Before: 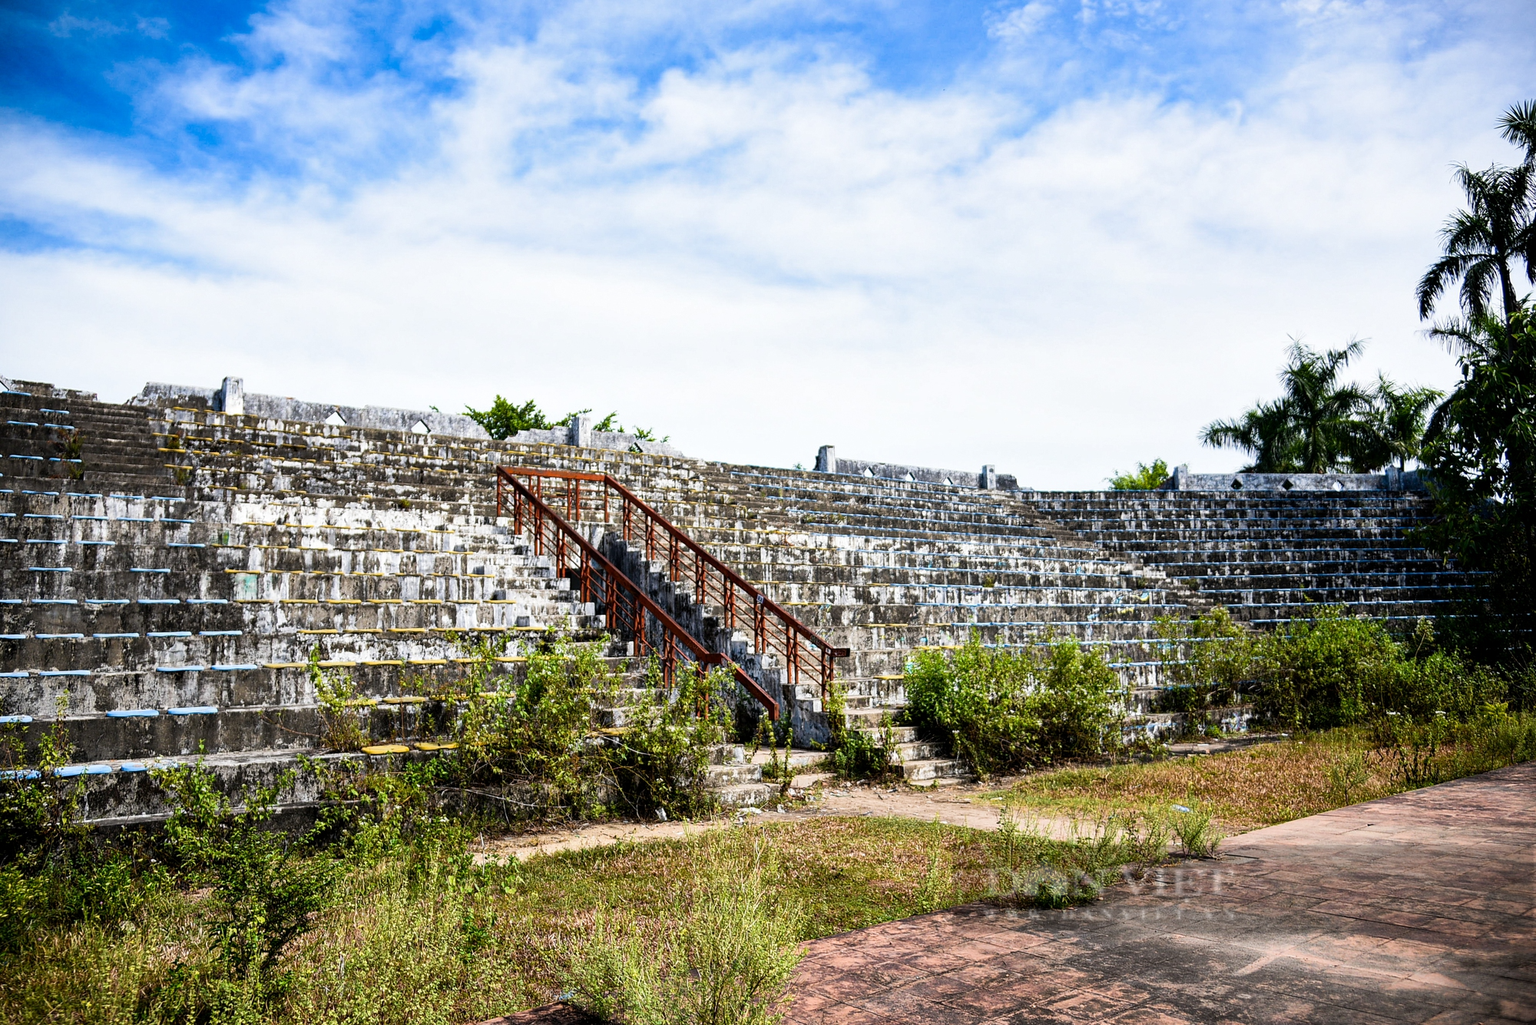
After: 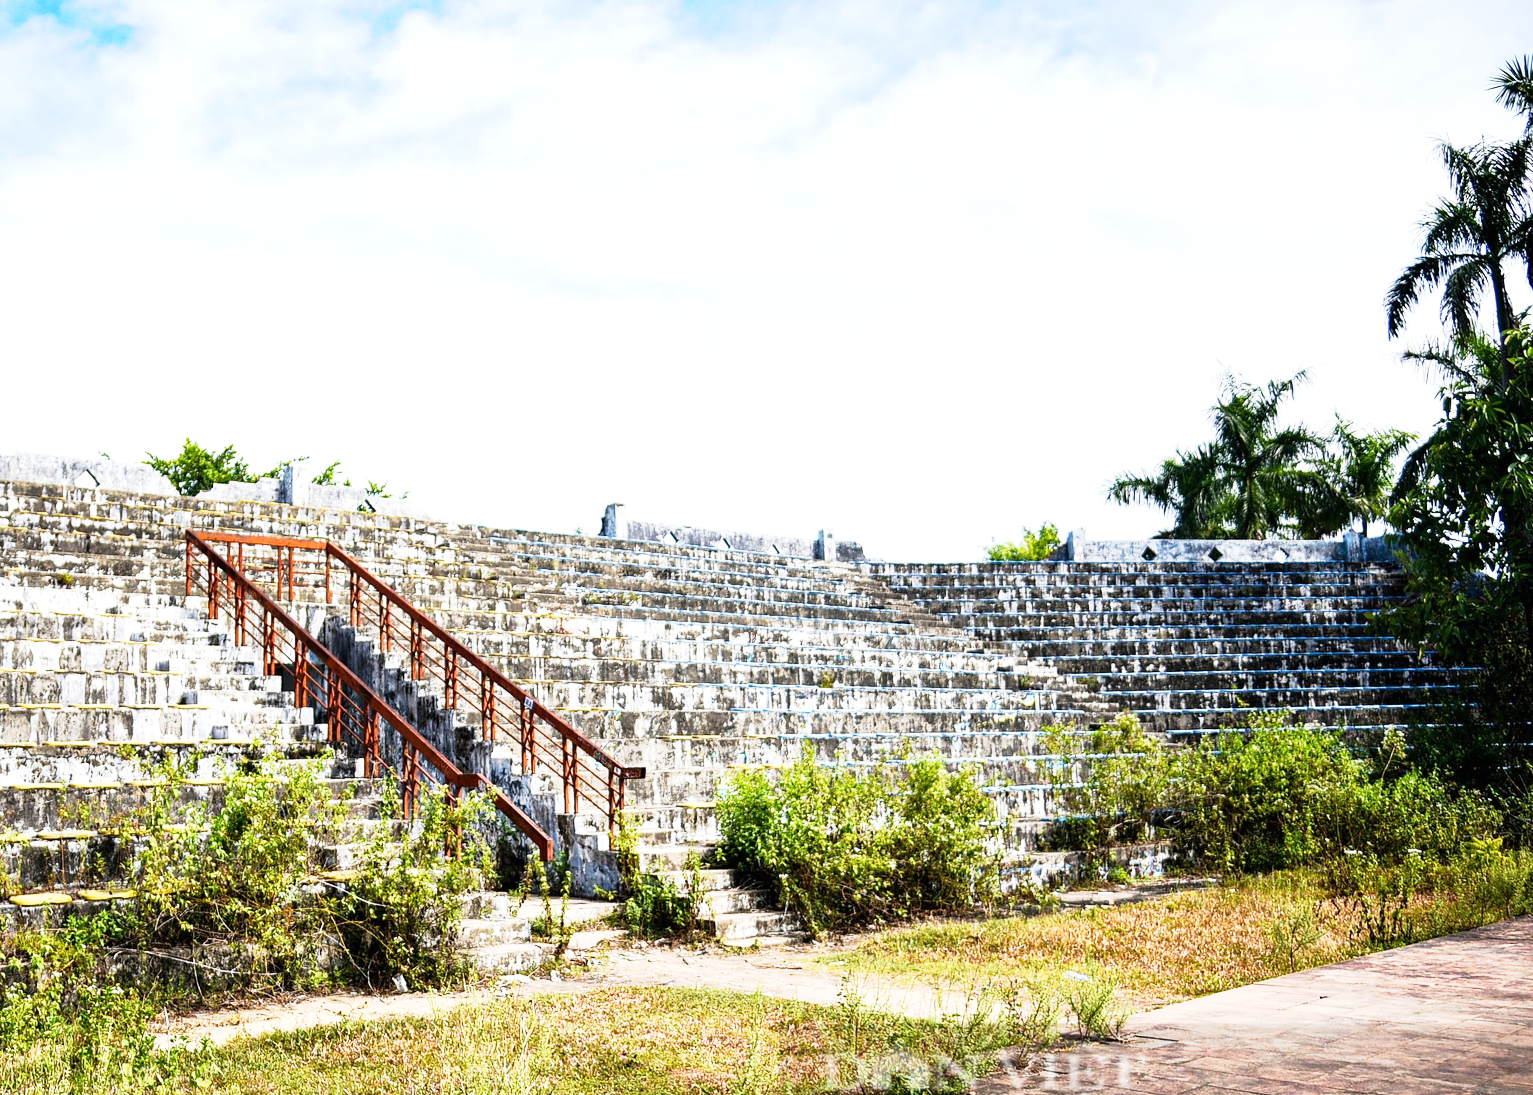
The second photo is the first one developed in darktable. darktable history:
exposure: black level correction 0, exposure 1 EV, compensate exposure bias true, compensate highlight preservation false
crop: left 23.095%, top 5.827%, bottom 11.854%
base curve: curves: ch0 [(0, 0) (0.088, 0.125) (0.176, 0.251) (0.354, 0.501) (0.613, 0.749) (1, 0.877)], preserve colors none
